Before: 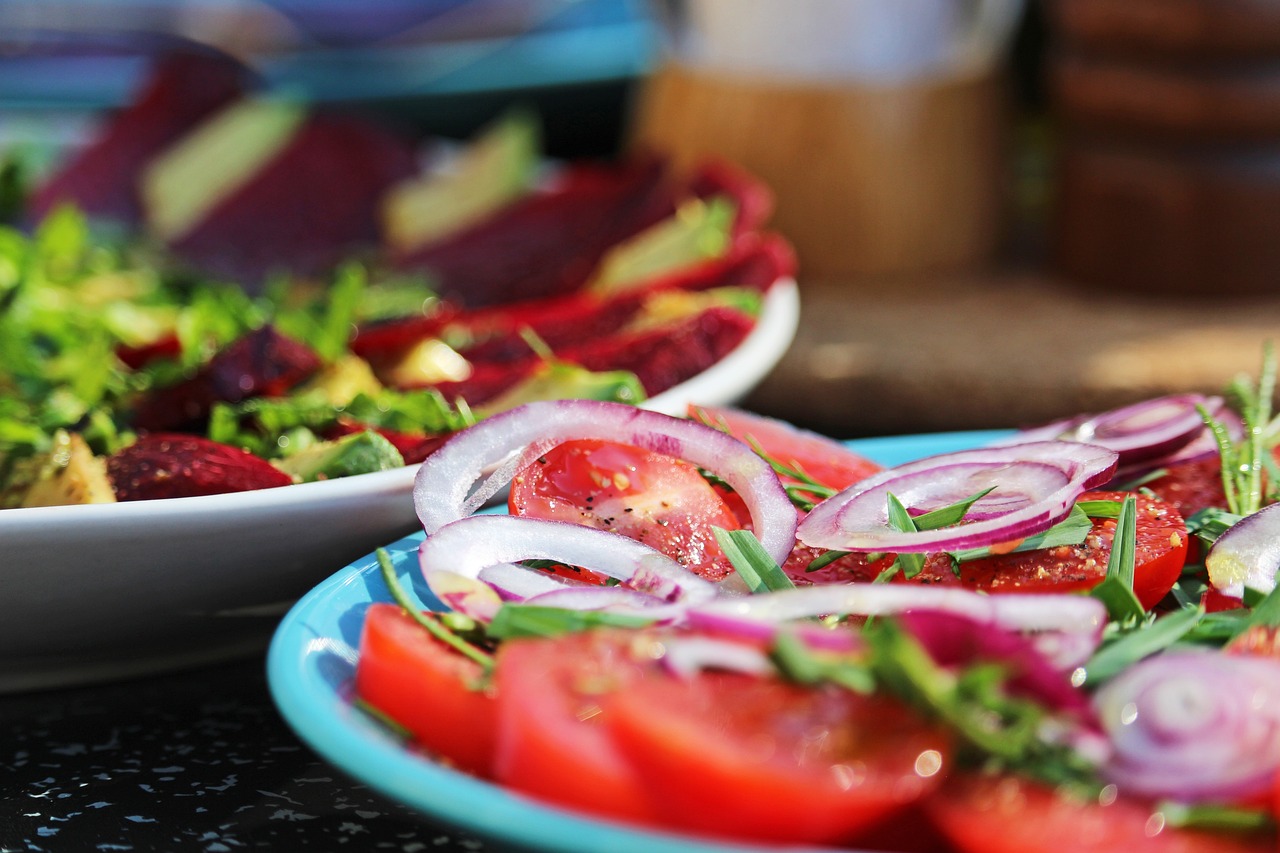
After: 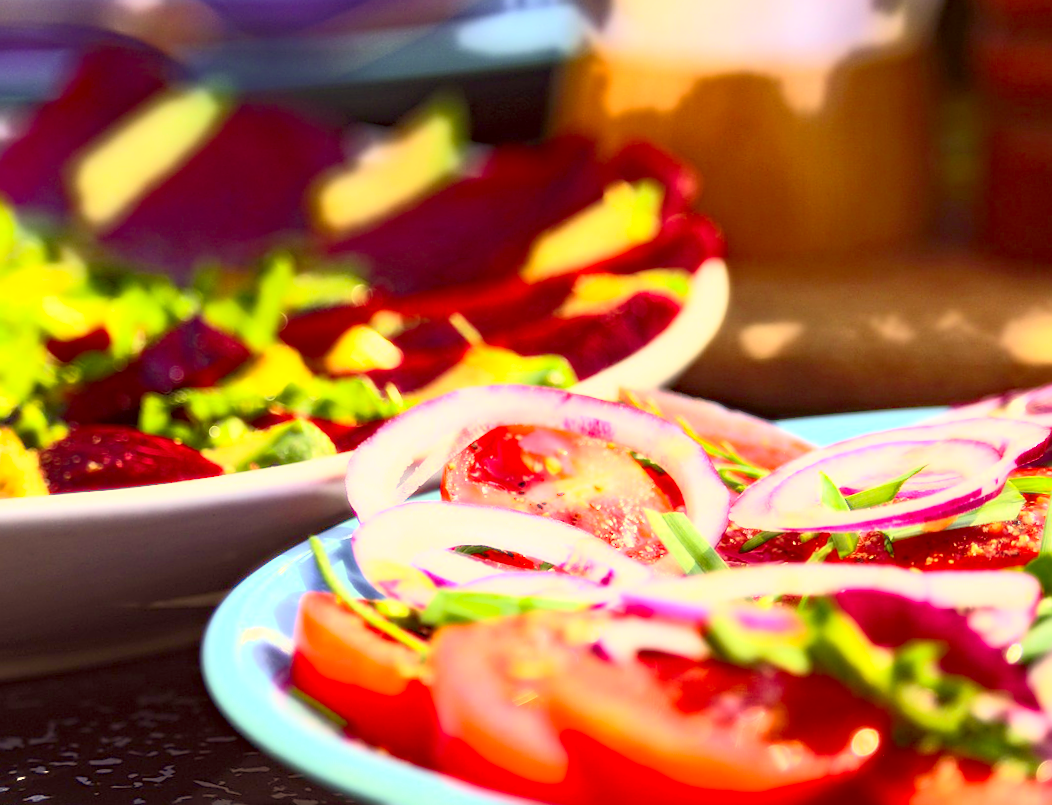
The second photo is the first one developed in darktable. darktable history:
bloom: size 0%, threshold 54.82%, strength 8.31%
rgb curve: curves: ch0 [(0, 0) (0.072, 0.166) (0.217, 0.293) (0.414, 0.42) (1, 1)], compensate middle gray true, preserve colors basic power
crop and rotate: angle 1°, left 4.281%, top 0.642%, right 11.383%, bottom 2.486%
haze removal: compatibility mode true, adaptive false
white balance: red 0.954, blue 1.079
sharpen: on, module defaults
color correction: highlights a* 10.12, highlights b* 39.04, shadows a* 14.62, shadows b* 3.37
contrast brightness saturation: contrast 0.23, brightness 0.1, saturation 0.29
